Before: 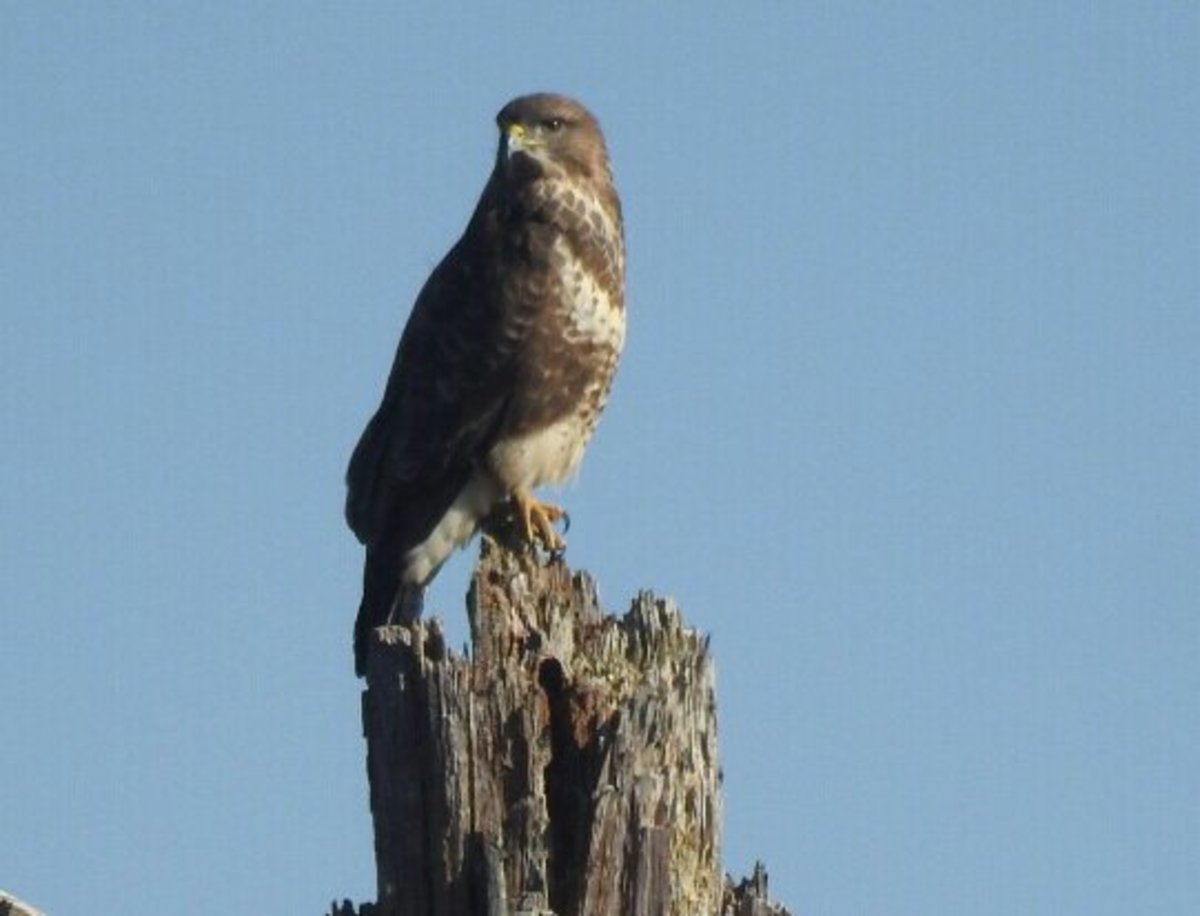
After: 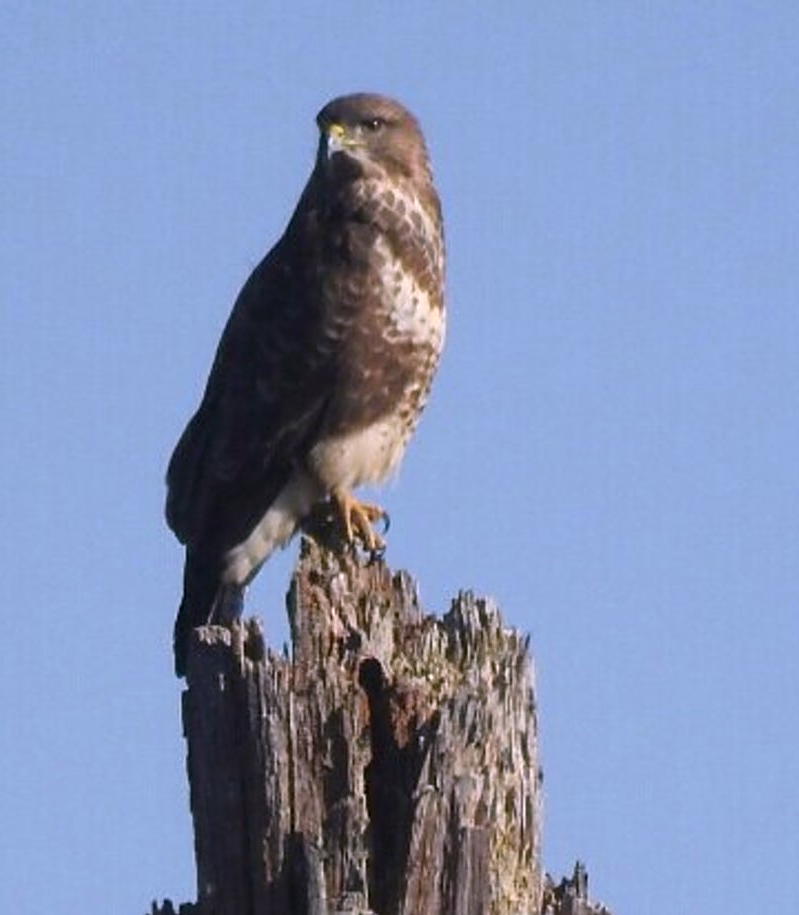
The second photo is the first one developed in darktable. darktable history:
white balance: red 1.066, blue 1.119
sharpen: on, module defaults
crop and rotate: left 15.055%, right 18.278%
